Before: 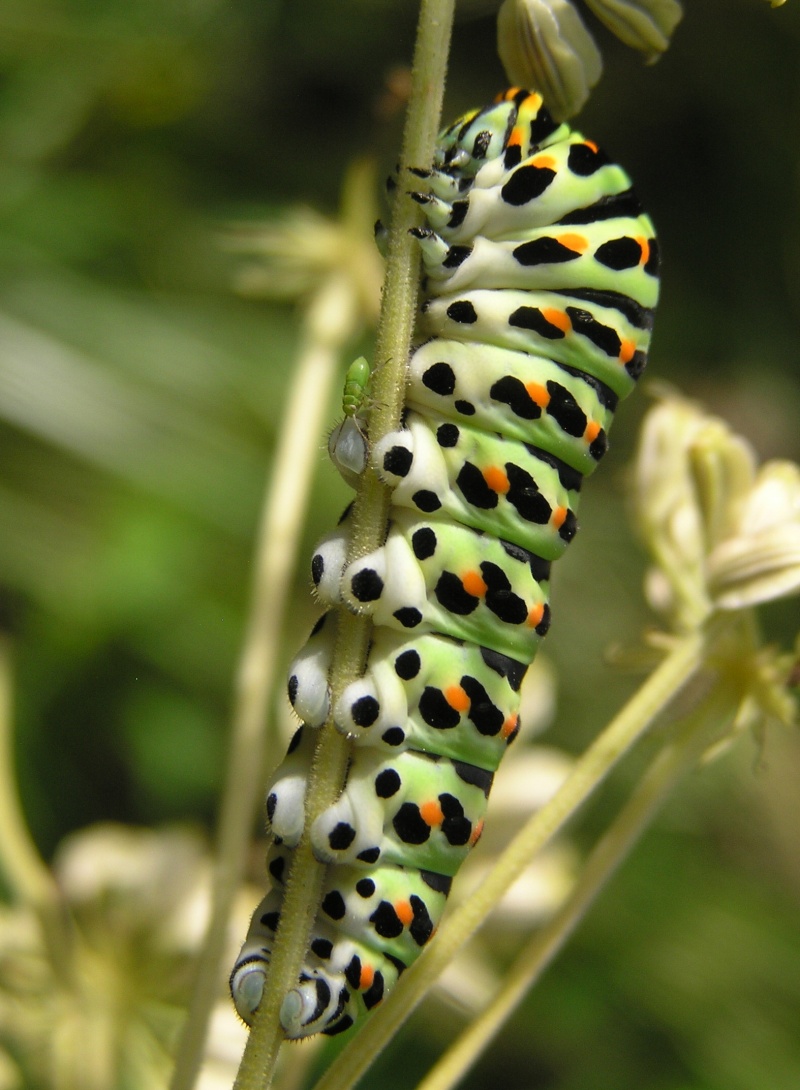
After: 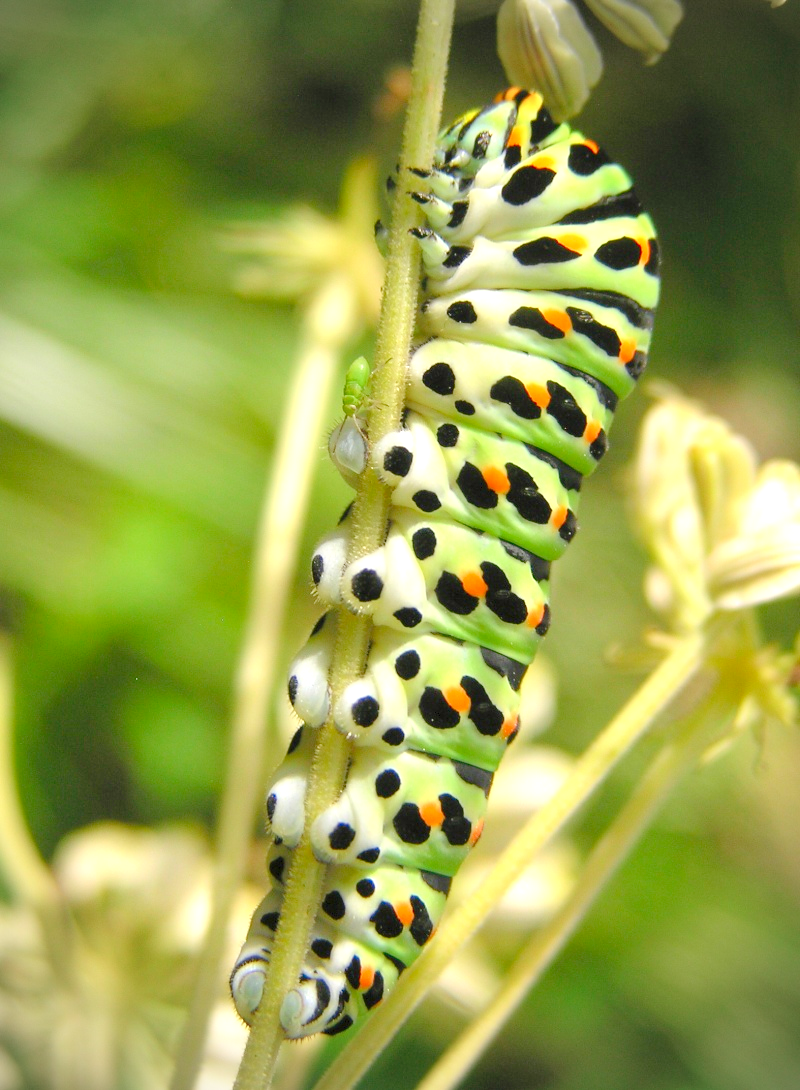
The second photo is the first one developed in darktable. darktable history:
vignetting: on, module defaults
levels: levels [0.008, 0.318, 0.836]
